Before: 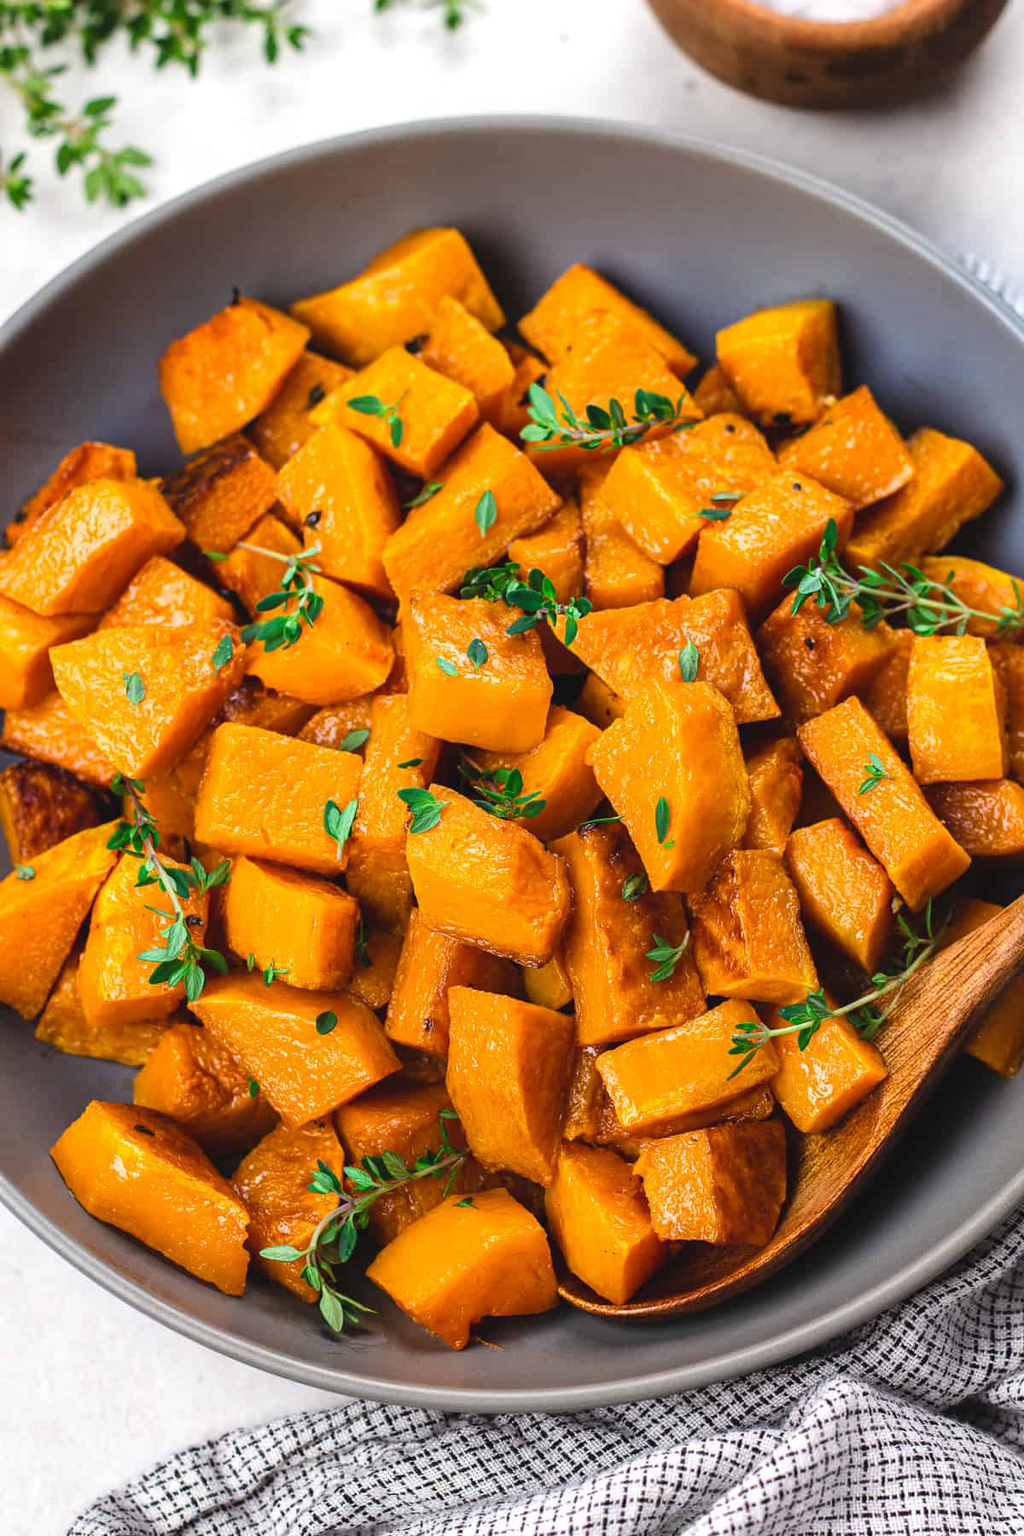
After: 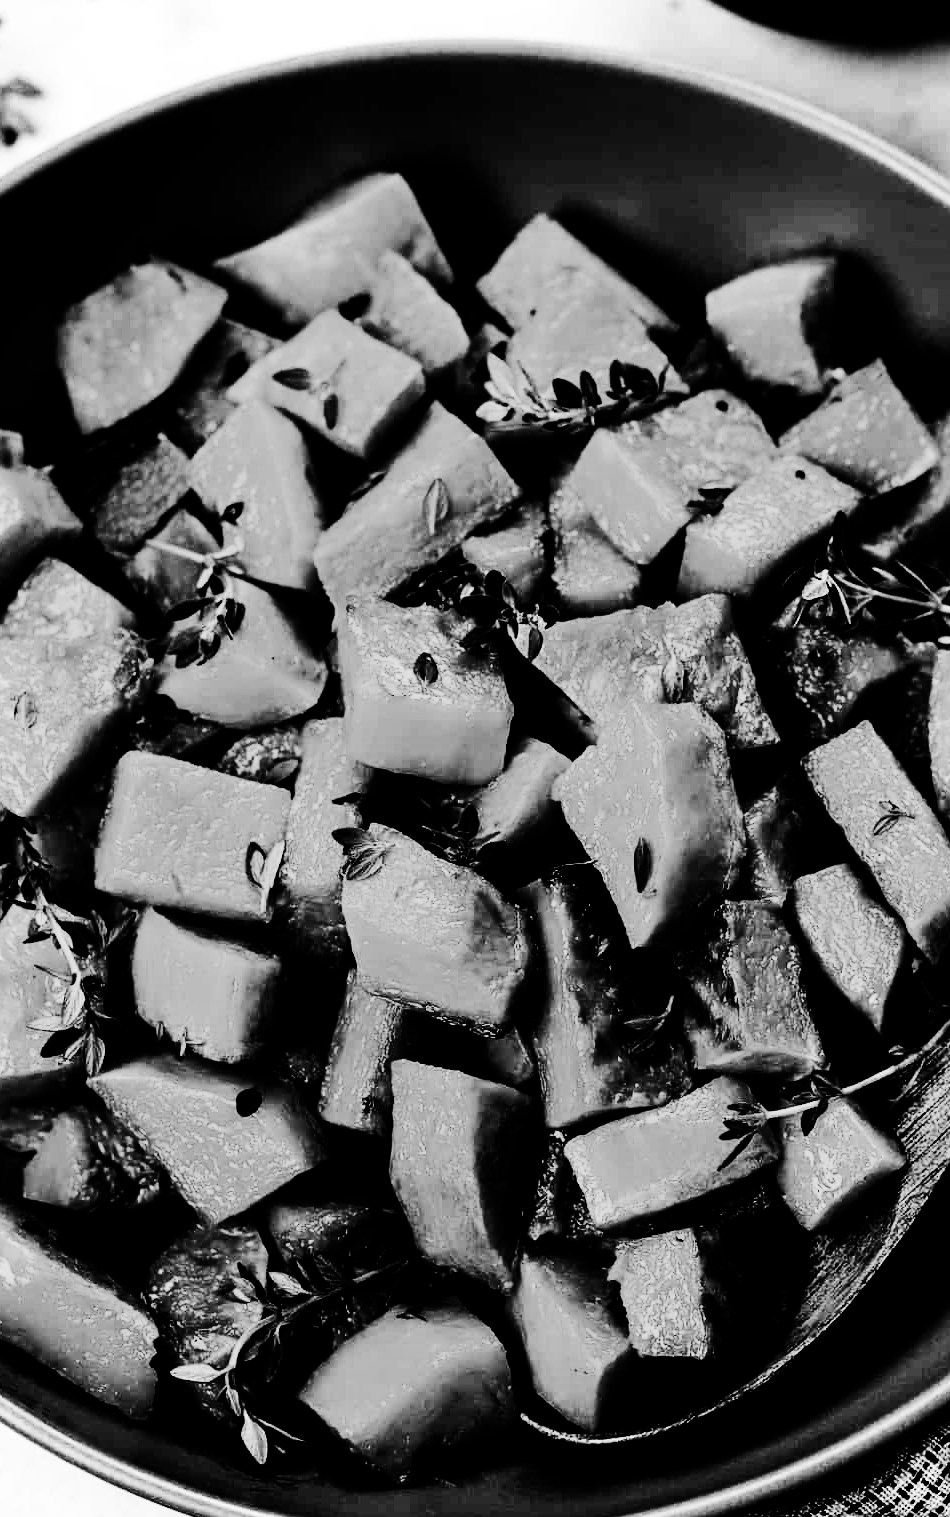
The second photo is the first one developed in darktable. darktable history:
contrast brightness saturation: contrast 0.77, brightness -1, saturation 1
crop: left 11.225%, top 5.381%, right 9.565%, bottom 10.314%
monochrome: on, module defaults
